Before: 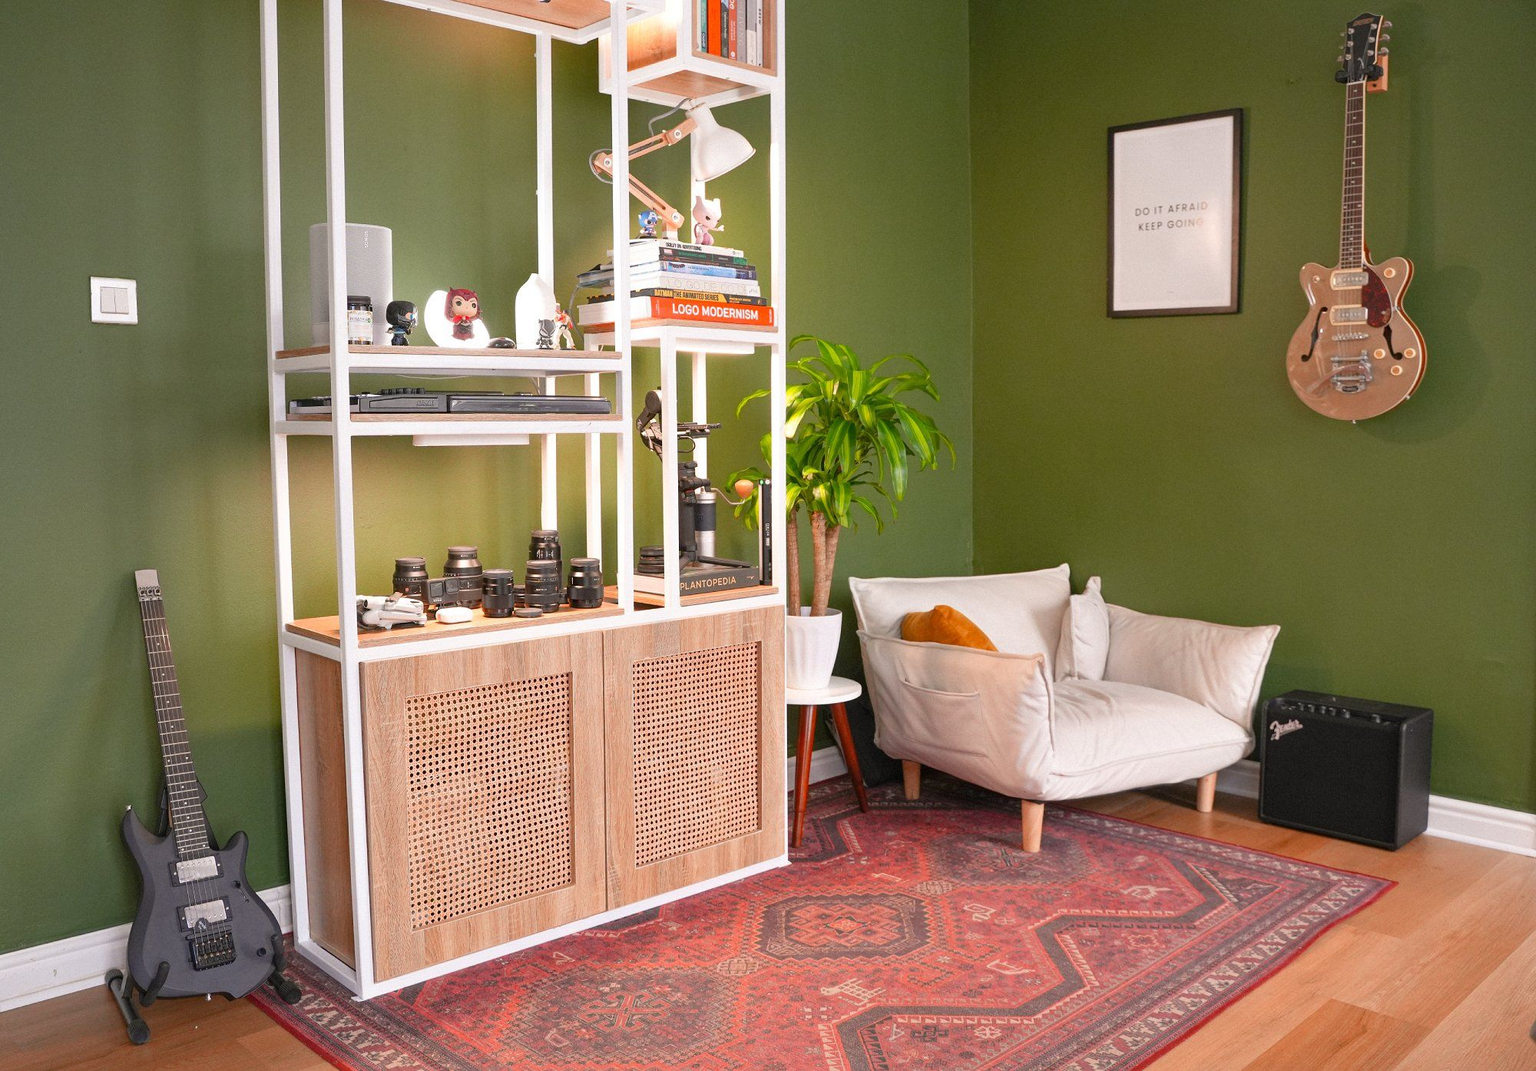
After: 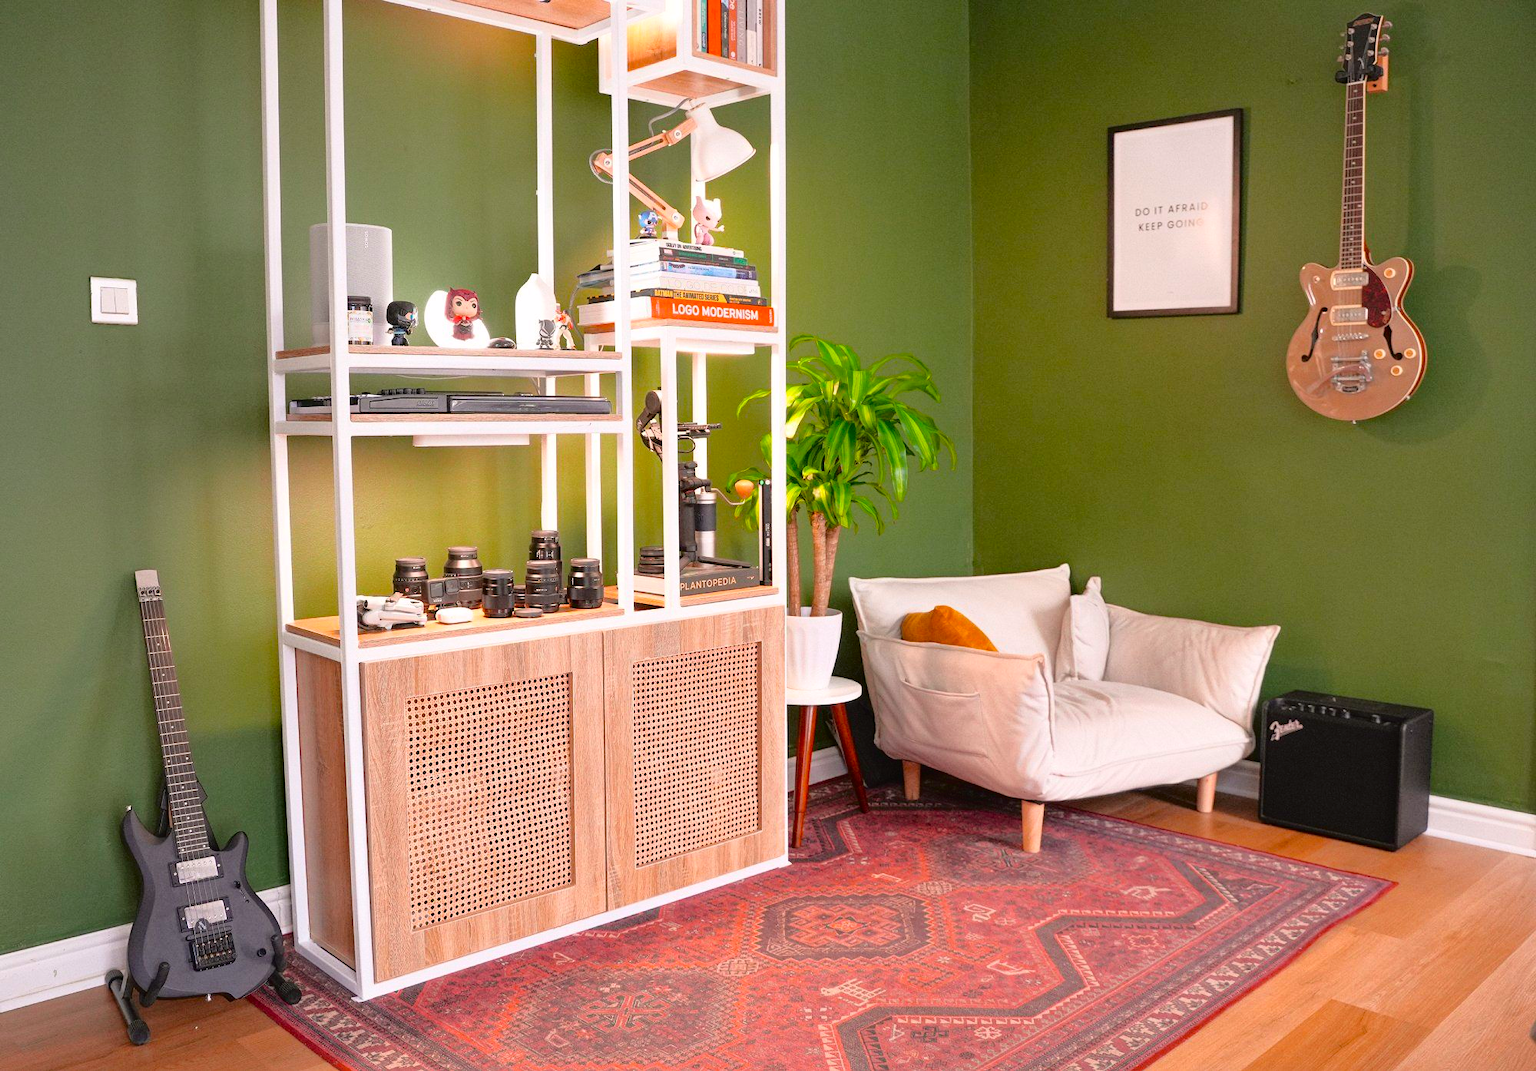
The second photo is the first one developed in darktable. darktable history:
tone curve: curves: ch0 [(0, 0.013) (0.117, 0.081) (0.257, 0.259) (0.408, 0.45) (0.611, 0.64) (0.81, 0.857) (1, 1)]; ch1 [(0, 0) (0.287, 0.198) (0.501, 0.506) (0.56, 0.584) (0.715, 0.741) (0.976, 0.992)]; ch2 [(0, 0) (0.369, 0.362) (0.5, 0.5) (0.537, 0.547) (0.59, 0.603) (0.681, 0.754) (1, 1)], color space Lab, independent channels, preserve colors none
